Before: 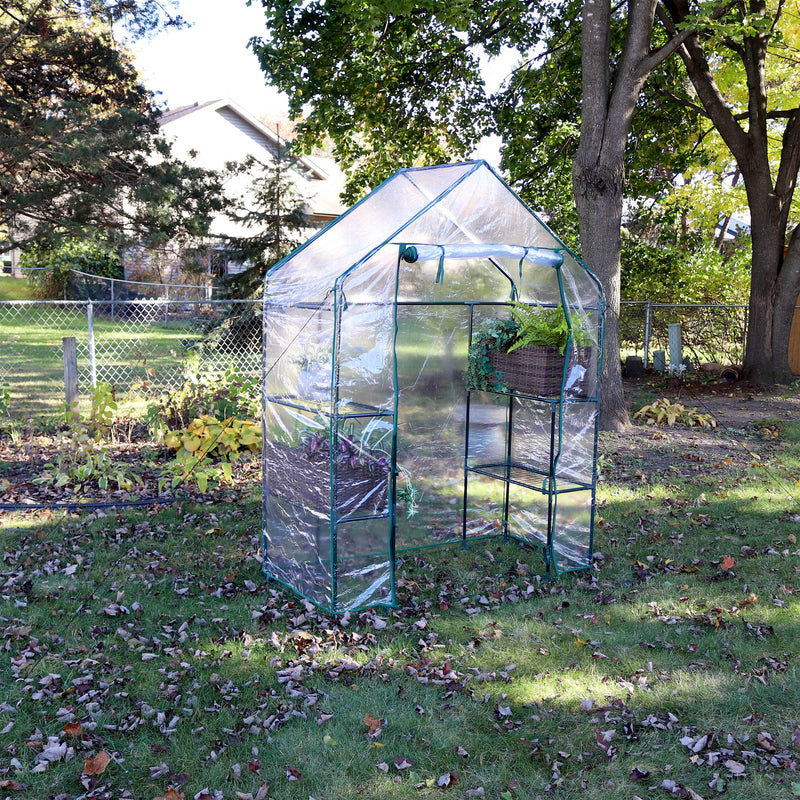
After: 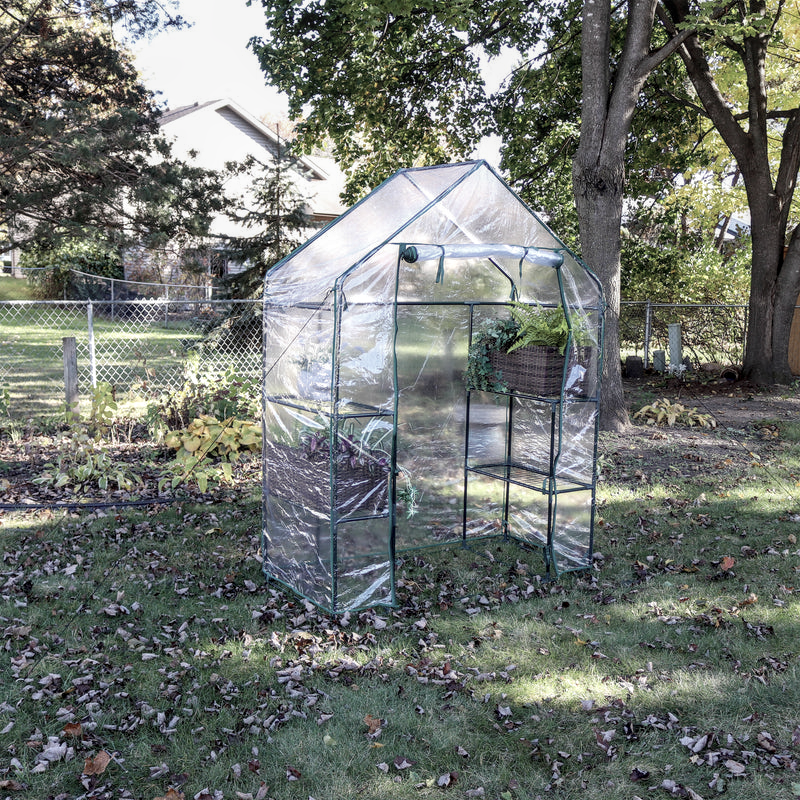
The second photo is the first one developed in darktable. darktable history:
contrast brightness saturation: contrast -0.05, saturation -0.41
local contrast: detail 130%
